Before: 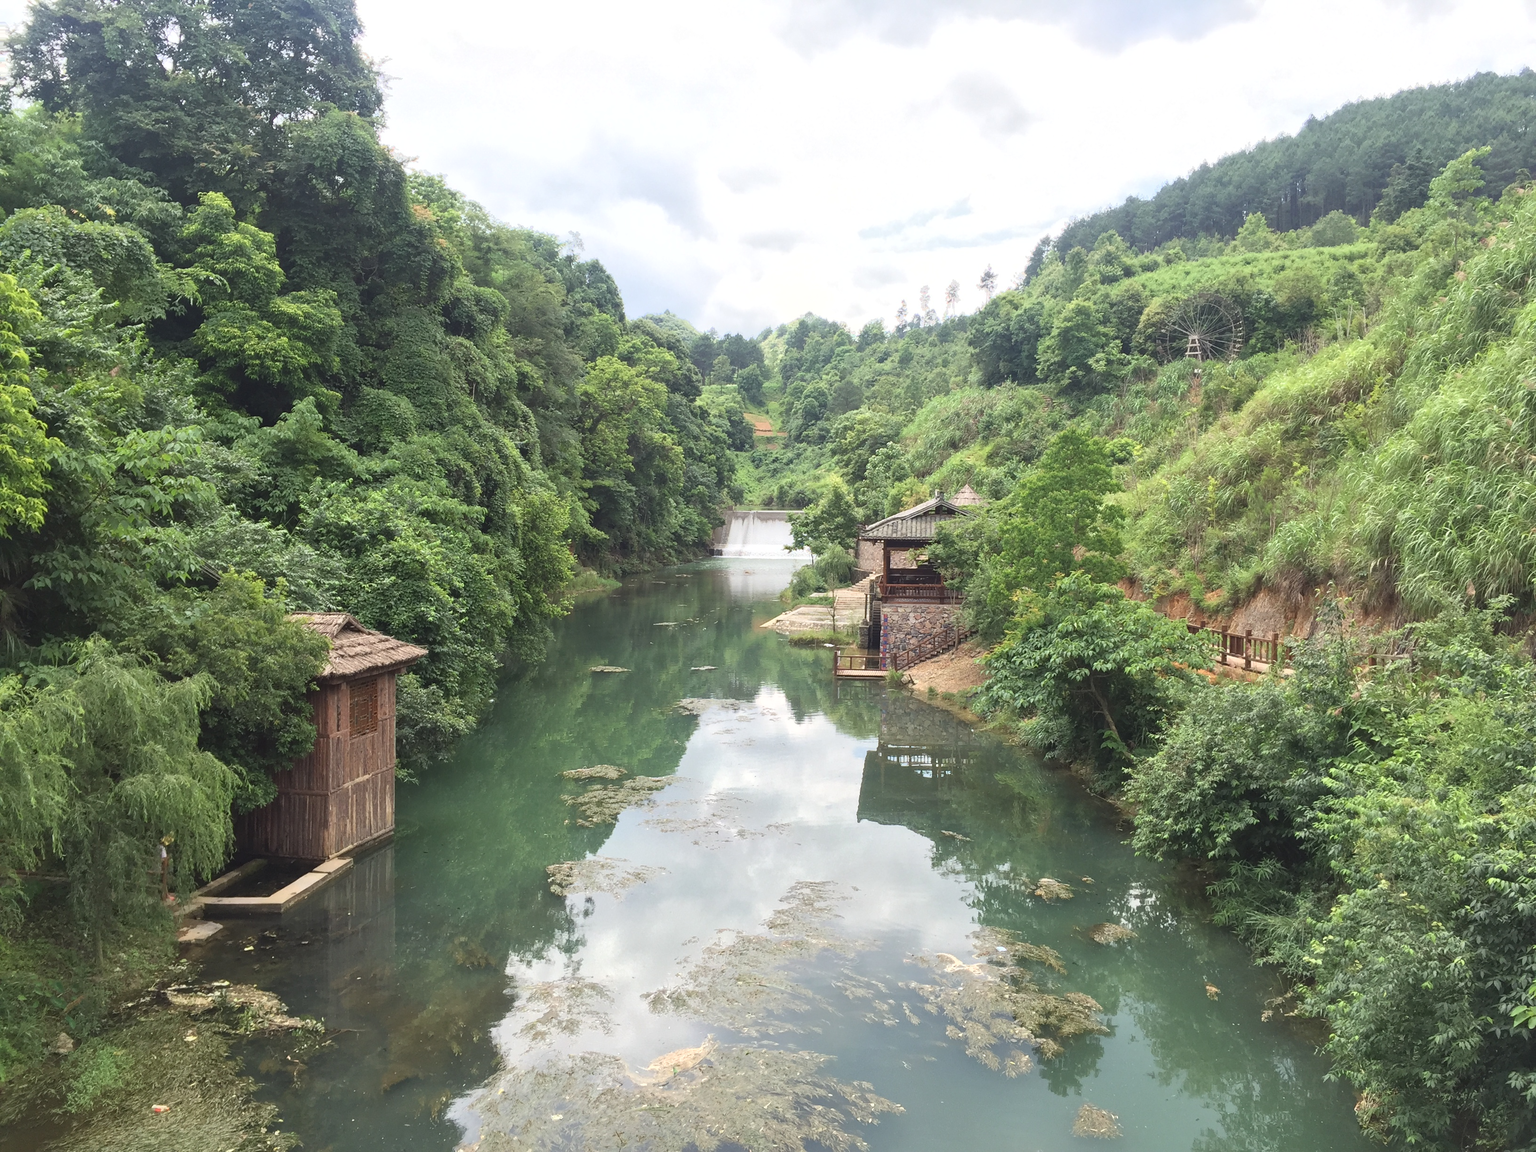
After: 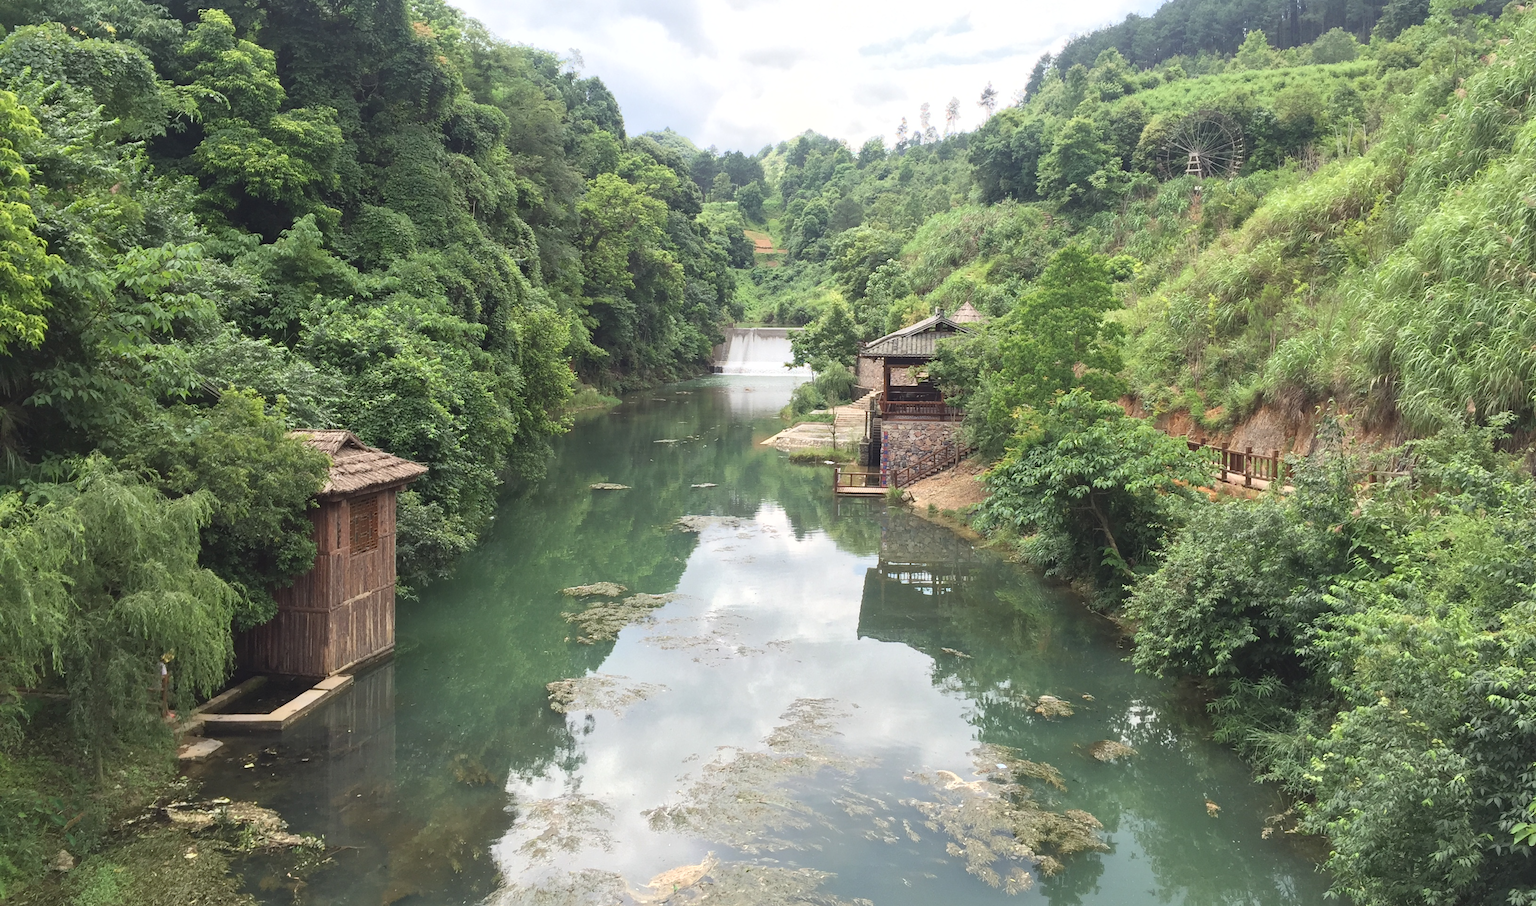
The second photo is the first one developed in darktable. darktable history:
crop and rotate: top 15.918%, bottom 5.392%
